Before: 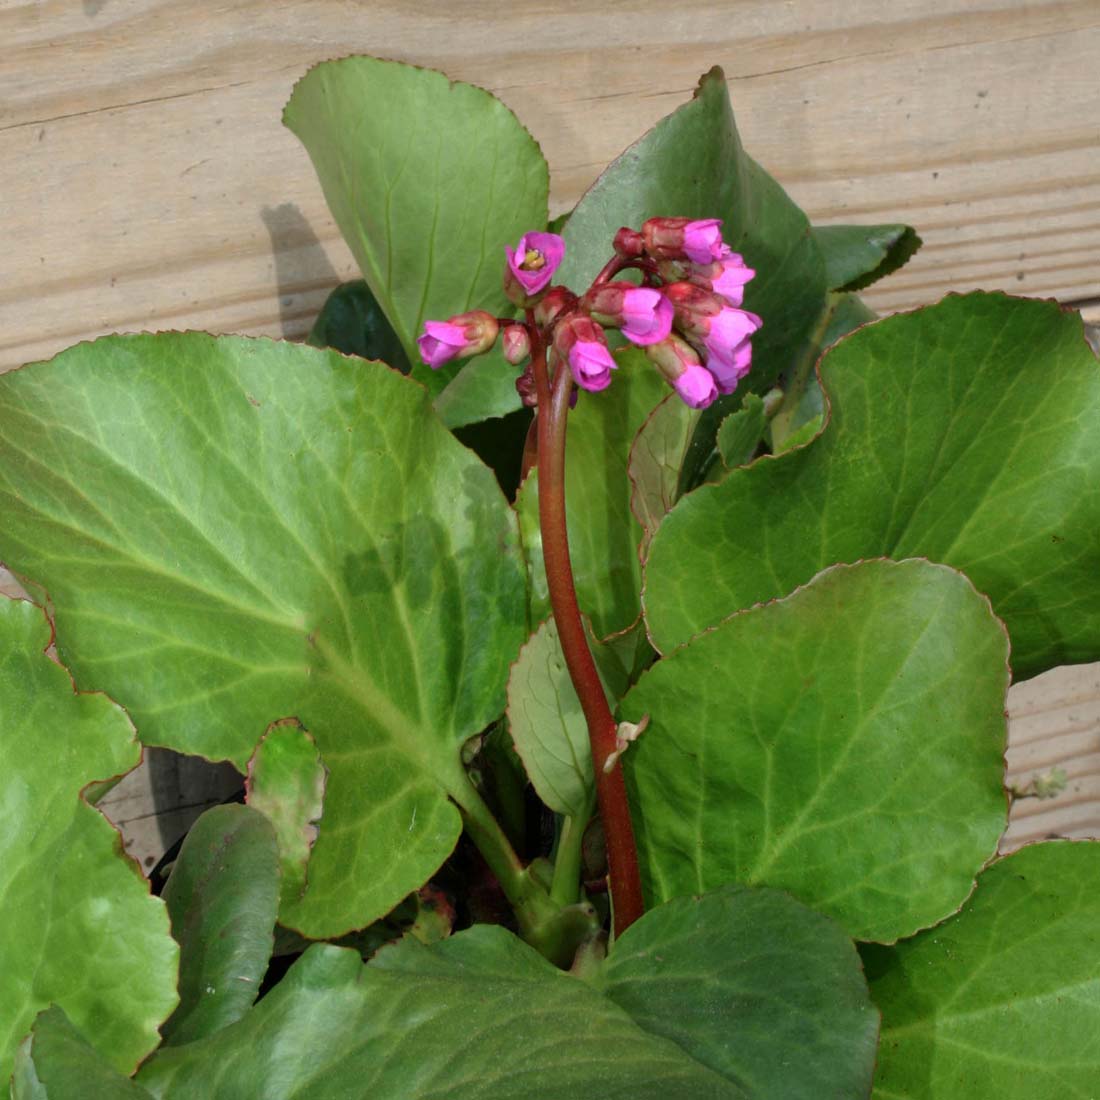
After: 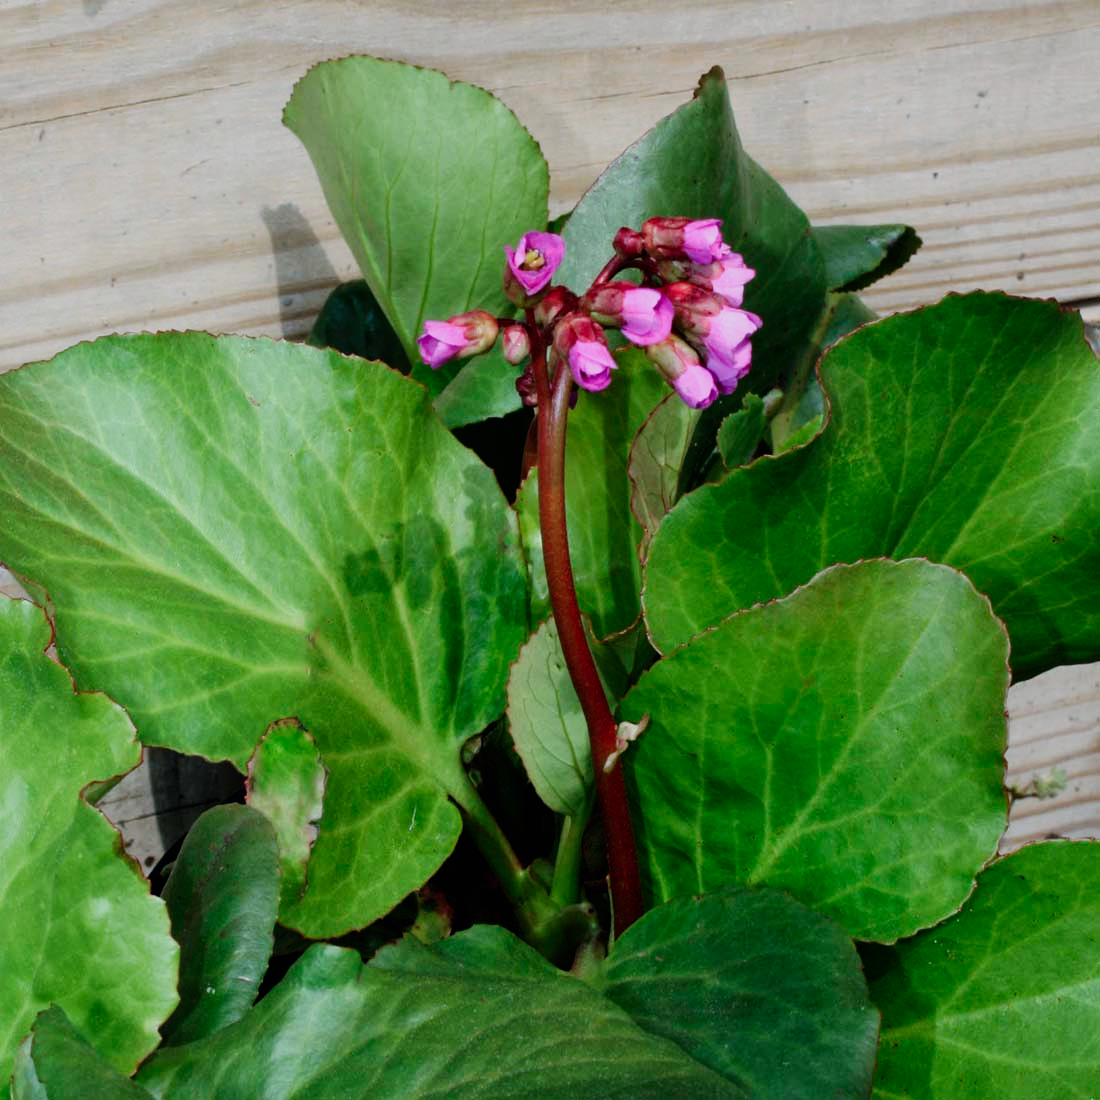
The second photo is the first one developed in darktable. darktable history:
sigmoid: contrast 1.8, skew -0.2, preserve hue 0%, red attenuation 0.1, red rotation 0.035, green attenuation 0.1, green rotation -0.017, blue attenuation 0.15, blue rotation -0.052, base primaries Rec2020
color calibration: x 0.37, y 0.382, temperature 4313.32 K
